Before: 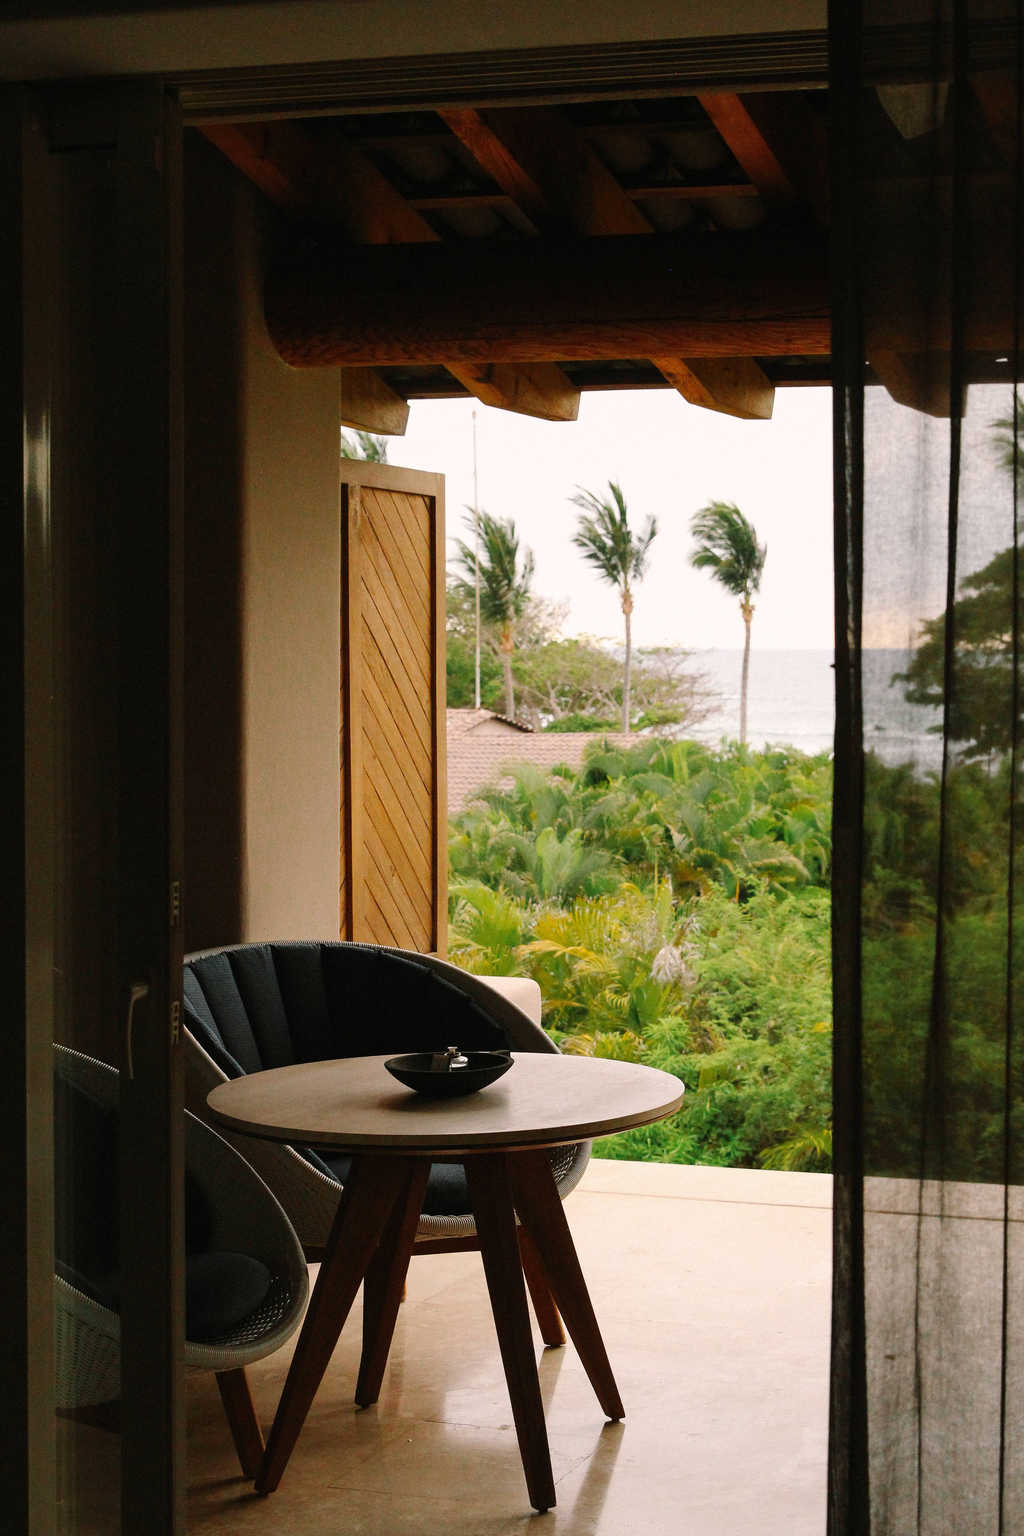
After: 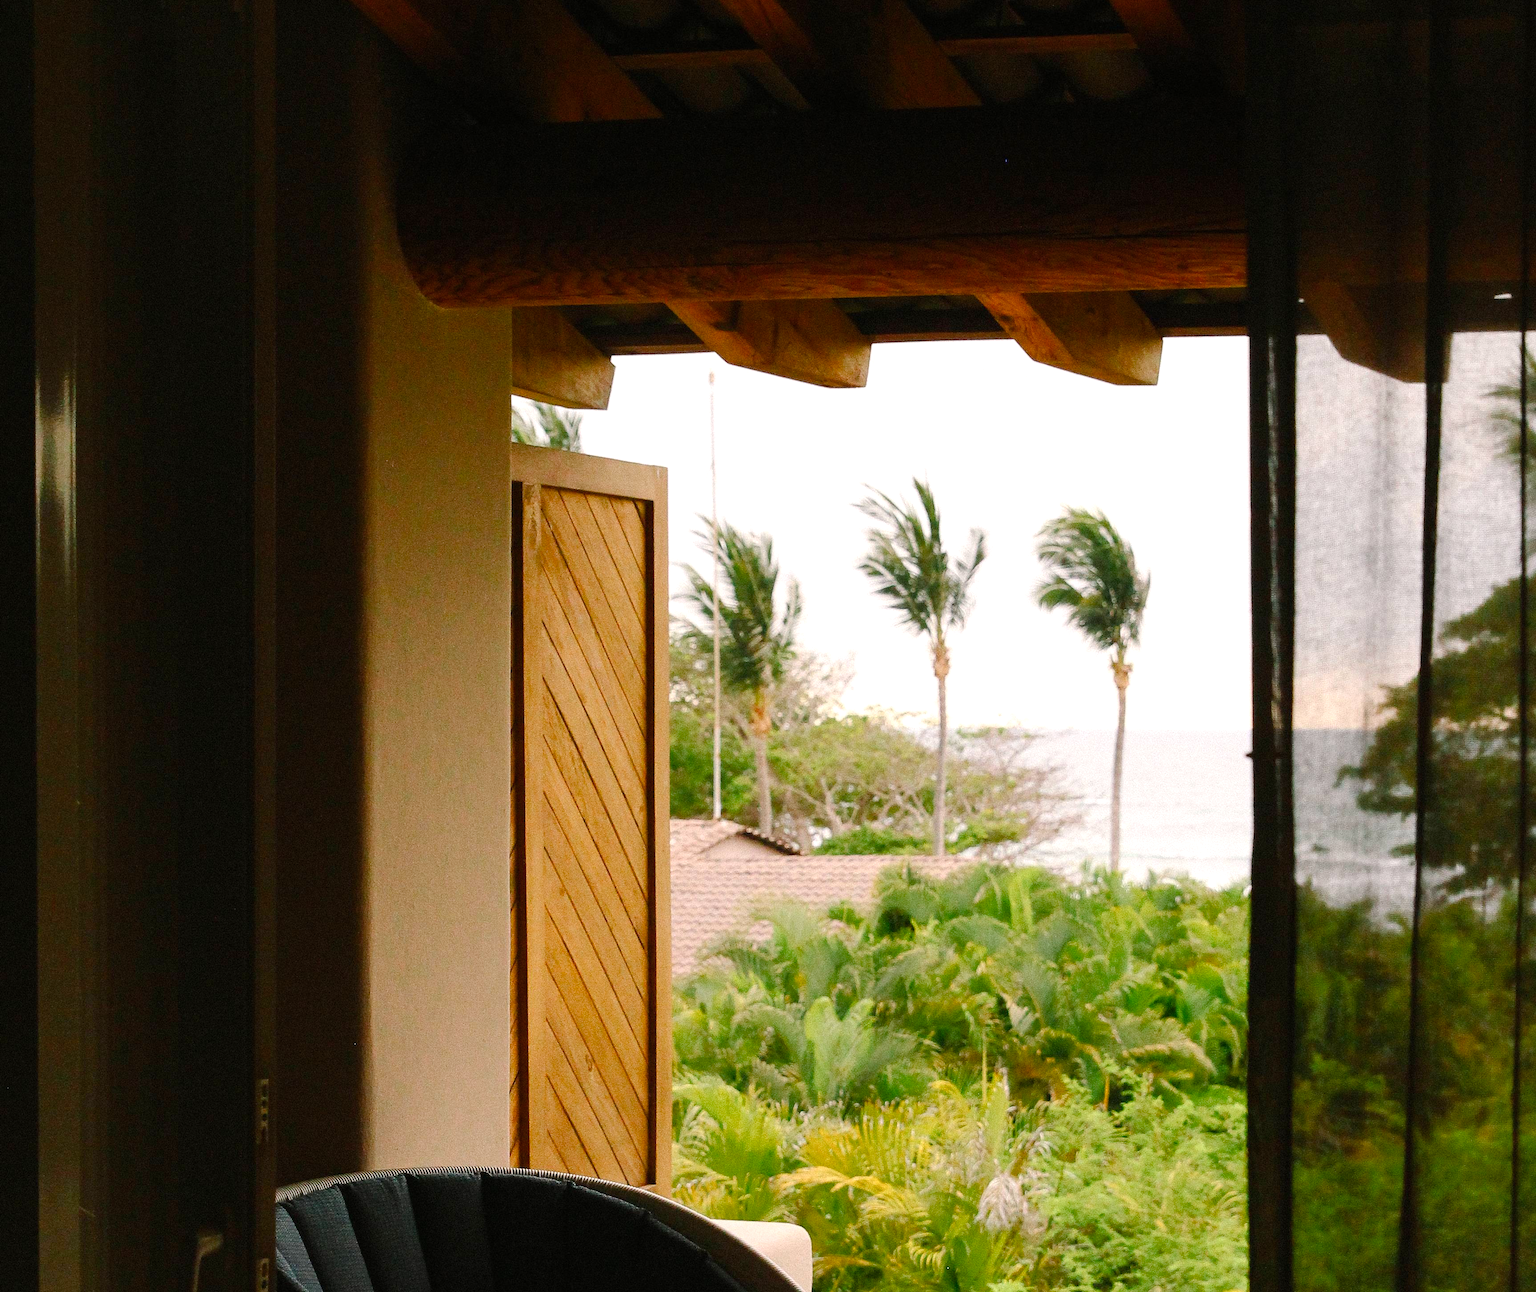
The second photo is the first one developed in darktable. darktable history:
crop and rotate: top 10.605%, bottom 33.274%
color balance rgb: linear chroma grading › shadows 32%, linear chroma grading › global chroma -2%, linear chroma grading › mid-tones 4%, perceptual saturation grading › global saturation -2%, perceptual saturation grading › highlights -8%, perceptual saturation grading › mid-tones 8%, perceptual saturation grading › shadows 4%, perceptual brilliance grading › highlights 8%, perceptual brilliance grading › mid-tones 4%, perceptual brilliance grading › shadows 2%, global vibrance 16%, saturation formula JzAzBz (2021)
